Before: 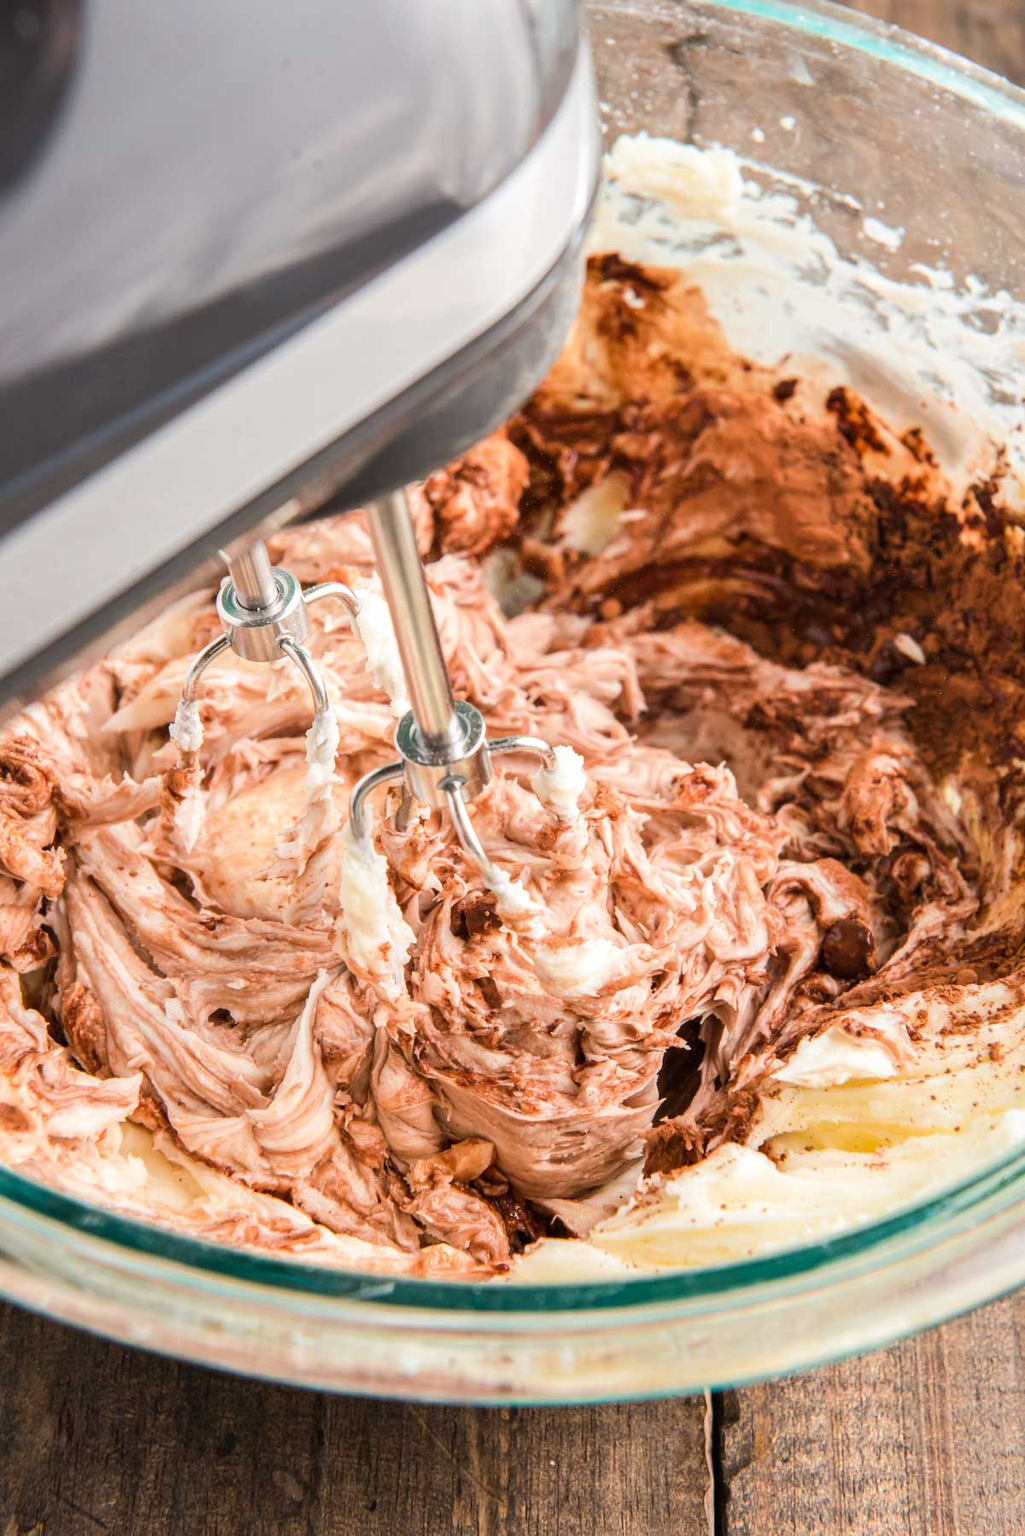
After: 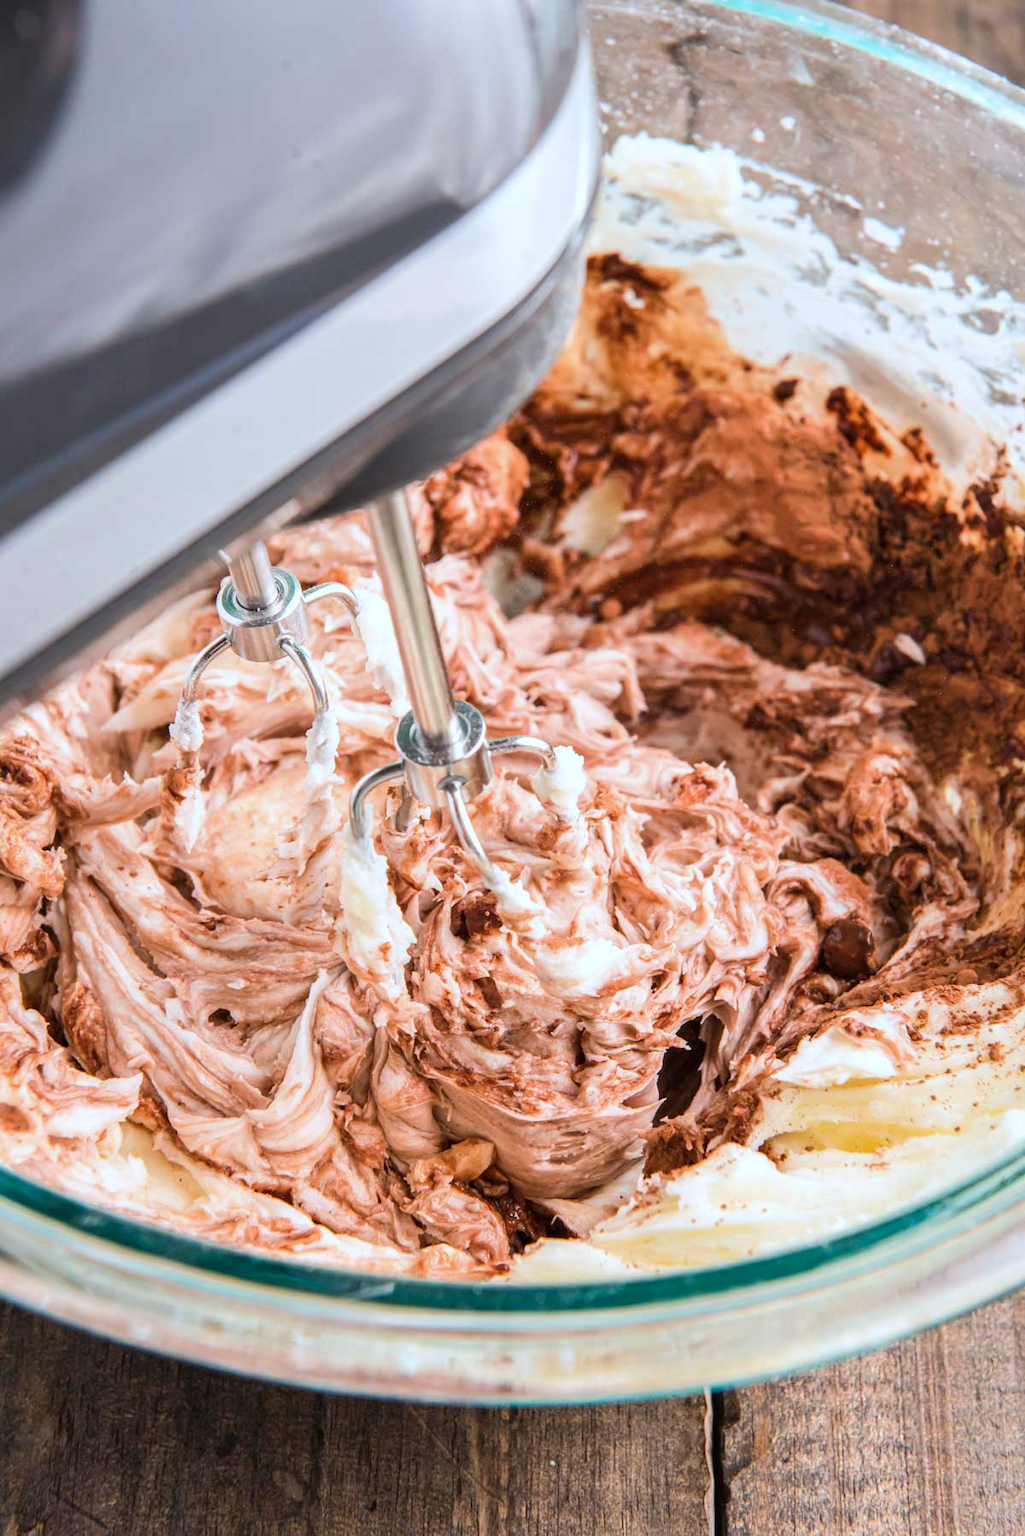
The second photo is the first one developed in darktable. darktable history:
color calibration: x 0.367, y 0.376, temperature 4373.07 K
